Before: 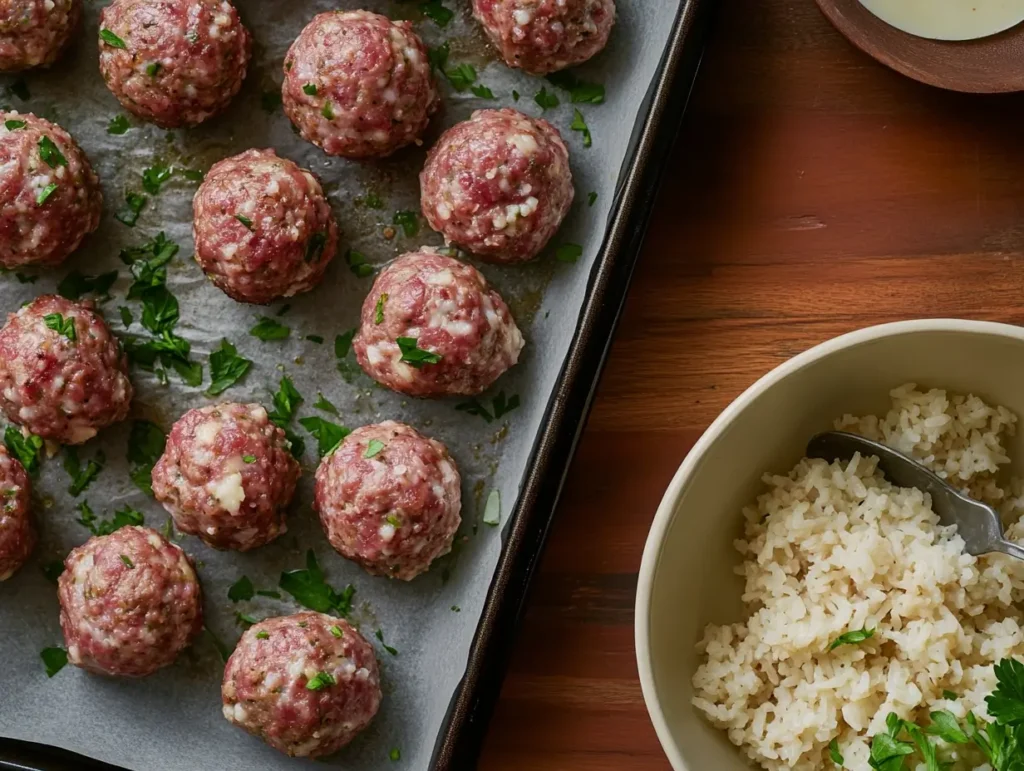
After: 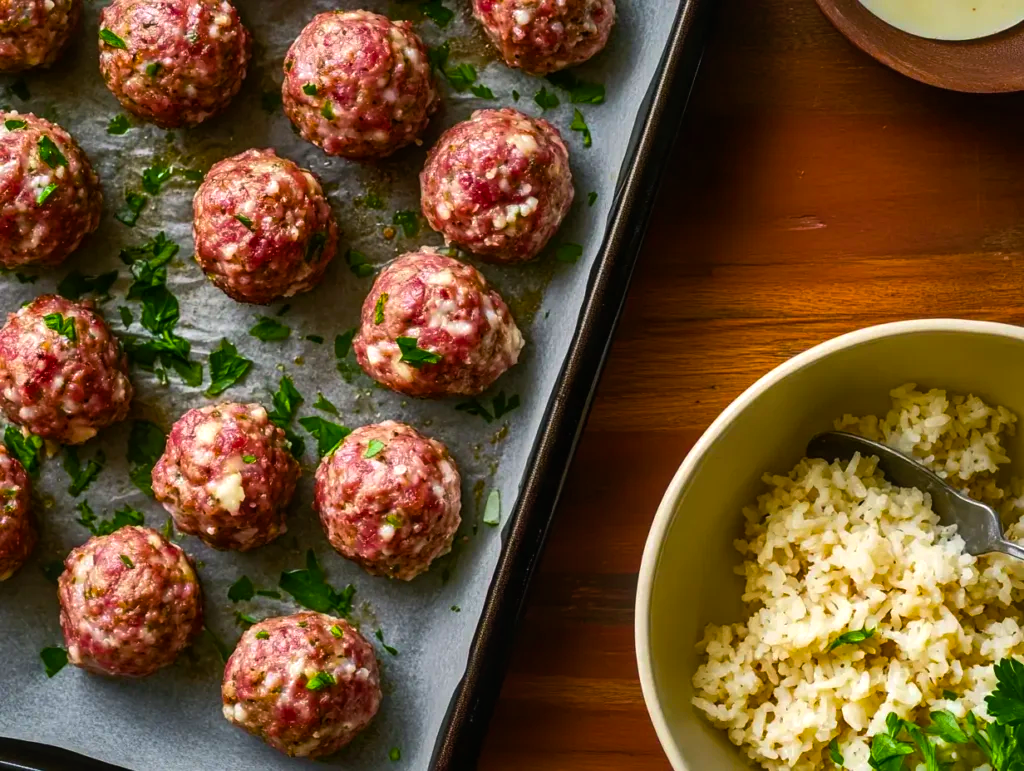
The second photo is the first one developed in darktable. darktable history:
tone equalizer: edges refinement/feathering 500, mask exposure compensation -1.57 EV, preserve details no
local contrast: detail 114%
color balance rgb: highlights gain › chroma 0.252%, highlights gain › hue 332.25°, linear chroma grading › global chroma 18.279%, perceptual saturation grading › global saturation 24.961%, perceptual brilliance grading › global brilliance -4.735%, perceptual brilliance grading › highlights 24.918%, perceptual brilliance grading › mid-tones 7.377%, perceptual brilliance grading › shadows -5.096%, global vibrance 20%
